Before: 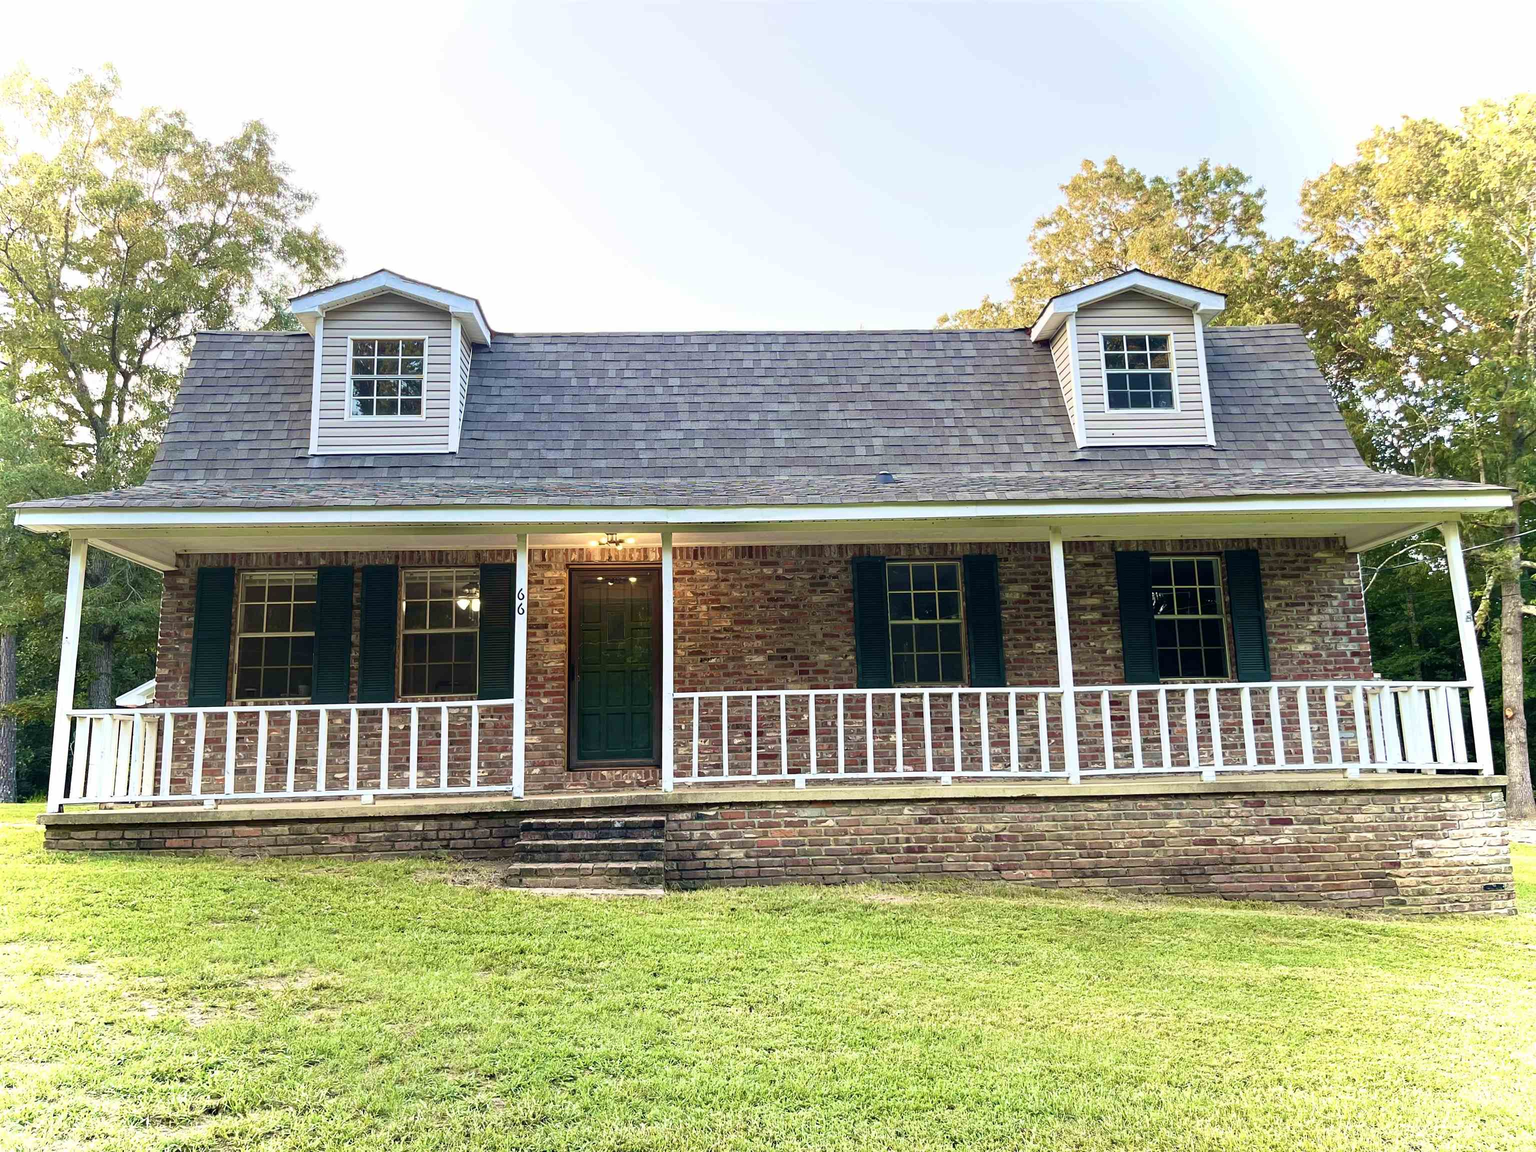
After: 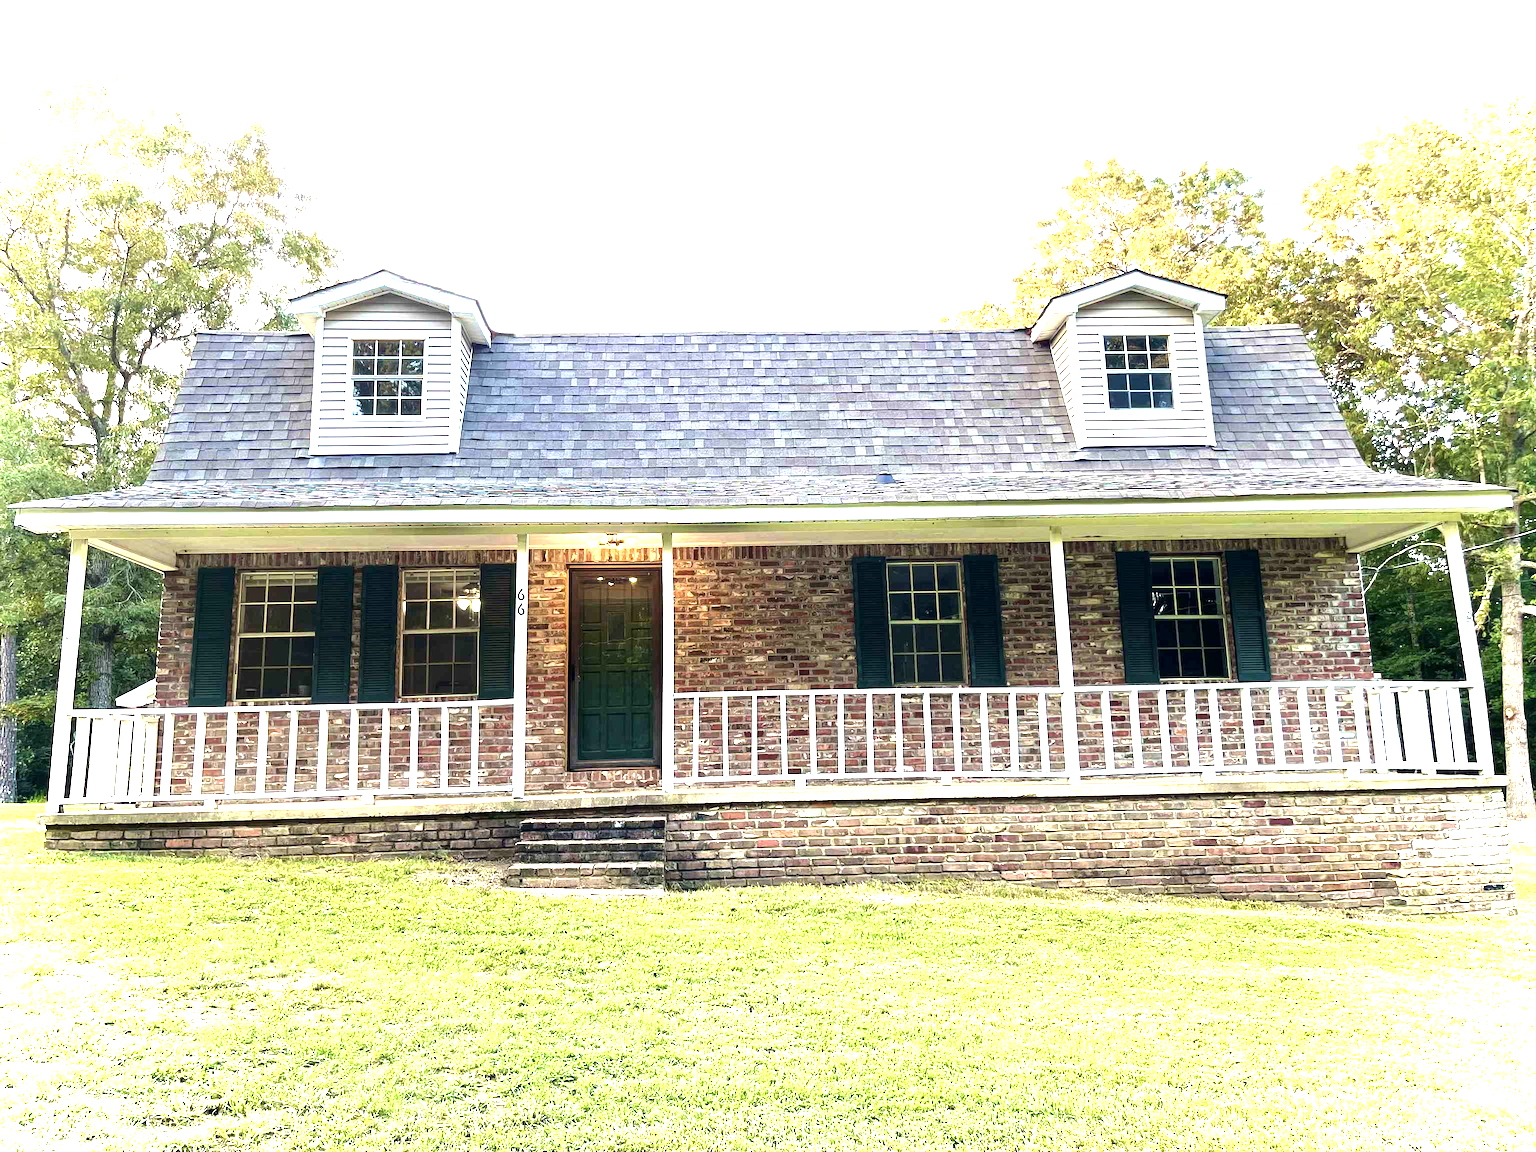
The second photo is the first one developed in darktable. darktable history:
local contrast: mode bilateral grid, contrast 20, coarseness 50, detail 120%, midtone range 0.2
exposure: exposure 0.943 EV, compensate highlight preservation false
tone equalizer: -8 EV -0.417 EV, -7 EV -0.389 EV, -6 EV -0.333 EV, -5 EV -0.222 EV, -3 EV 0.222 EV, -2 EV 0.333 EV, -1 EV 0.389 EV, +0 EV 0.417 EV, edges refinement/feathering 500, mask exposure compensation -1.57 EV, preserve details no
